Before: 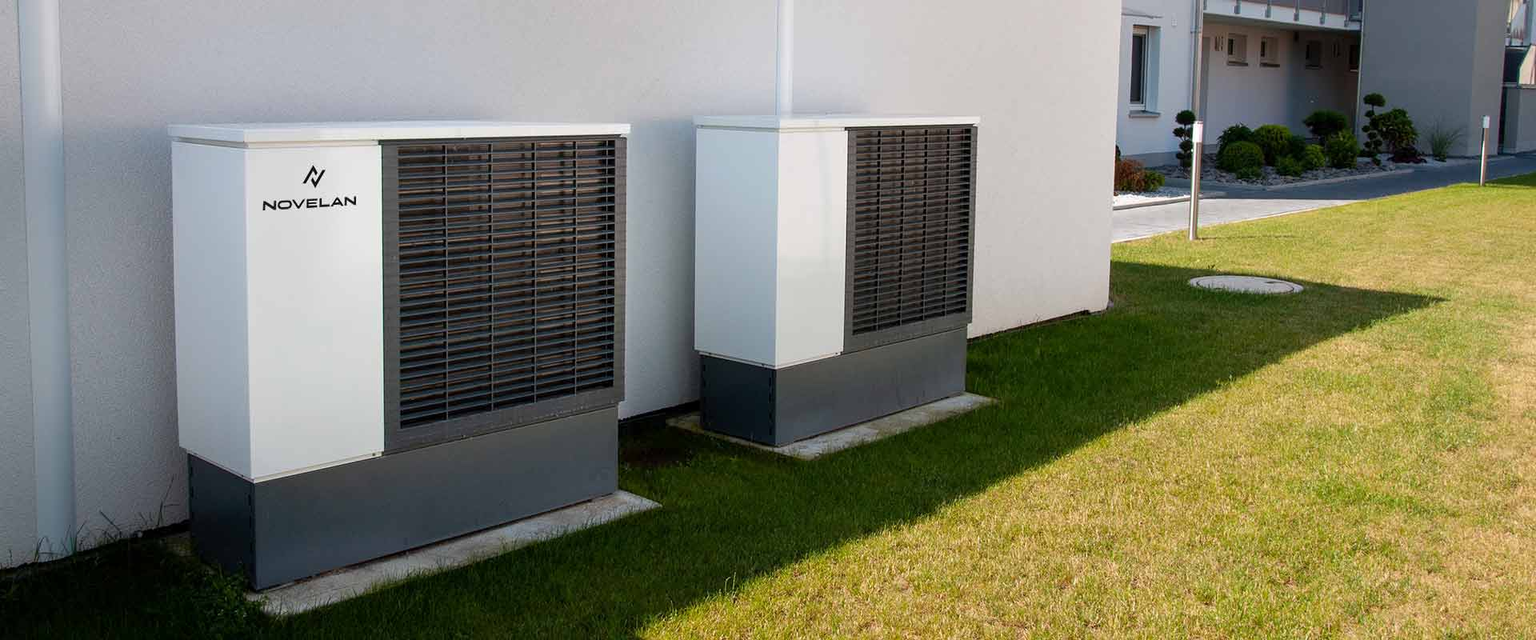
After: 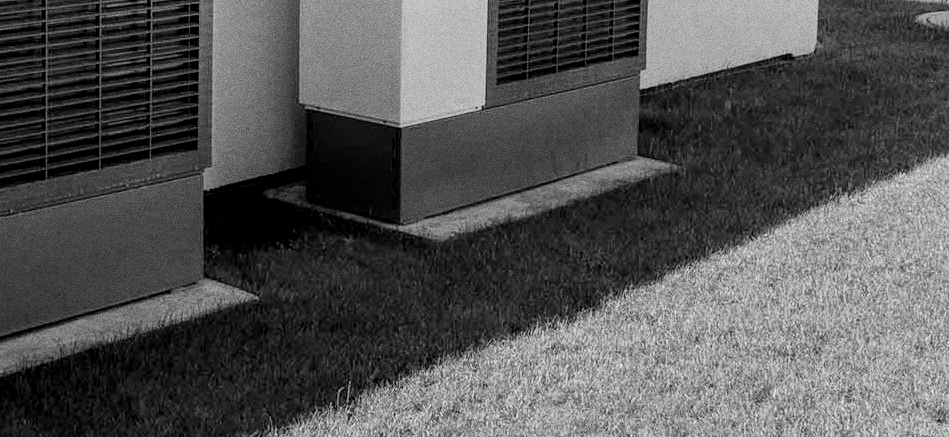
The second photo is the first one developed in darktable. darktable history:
grain: coarseness 0.09 ISO, strength 40%
color balance: lift [1, 1.015, 1.004, 0.985], gamma [1, 0.958, 0.971, 1.042], gain [1, 0.956, 0.977, 1.044]
filmic rgb: hardness 4.17
local contrast: on, module defaults
color zones: curves: ch0 [(0.002, 0.593) (0.143, 0.417) (0.285, 0.541) (0.455, 0.289) (0.608, 0.327) (0.727, 0.283) (0.869, 0.571) (1, 0.603)]; ch1 [(0, 0) (0.143, 0) (0.286, 0) (0.429, 0) (0.571, 0) (0.714, 0) (0.857, 0)]
crop: left 29.672%, top 41.786%, right 20.851%, bottom 3.487%
